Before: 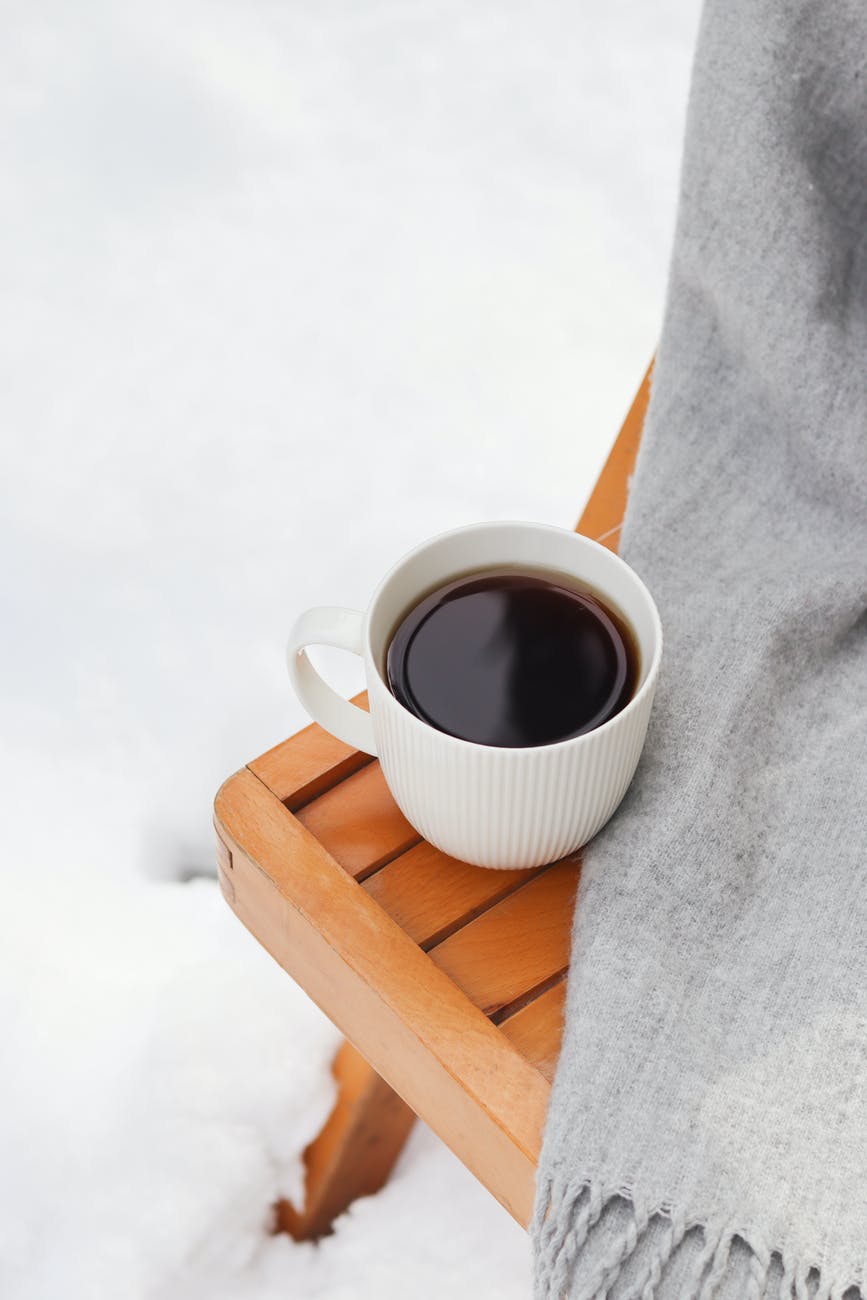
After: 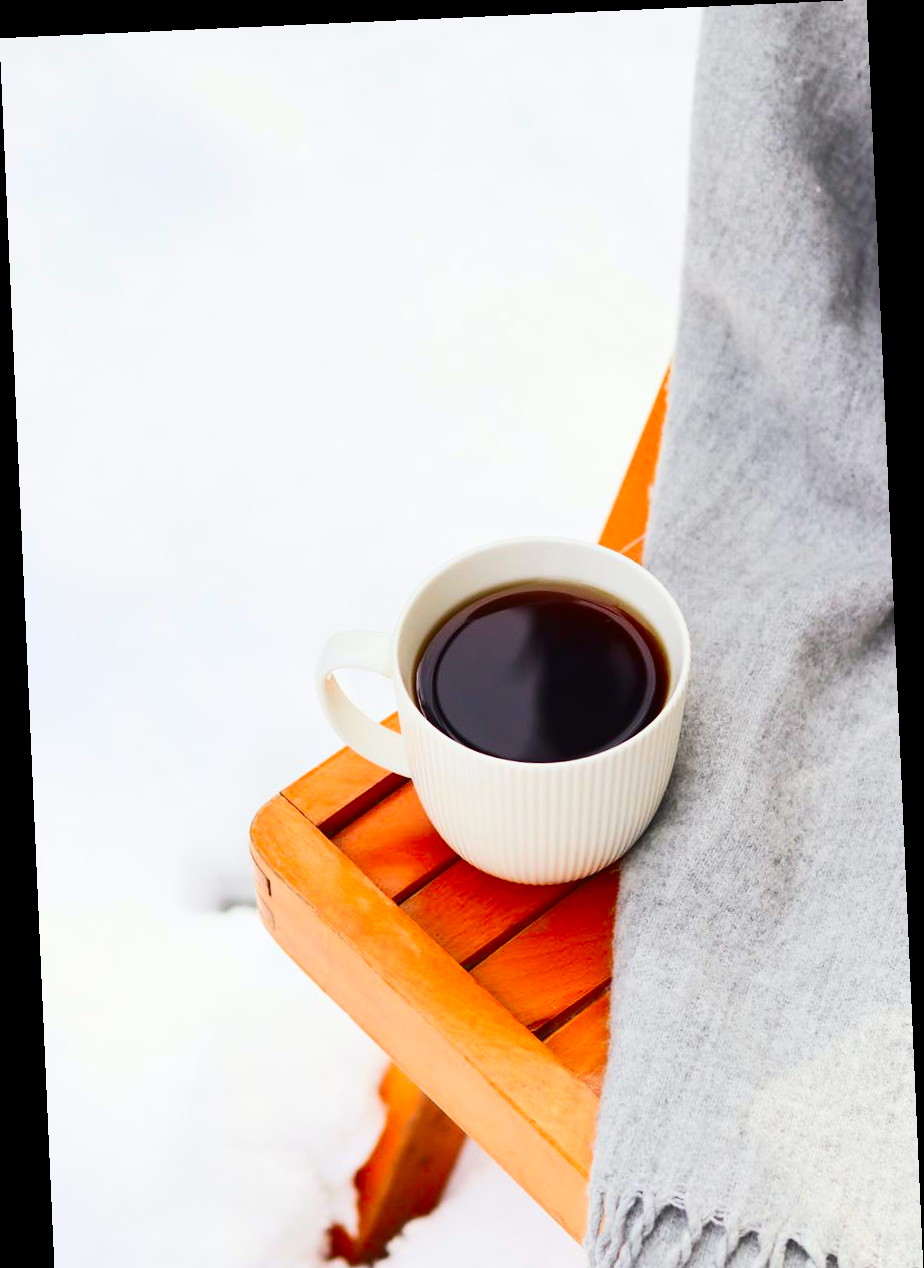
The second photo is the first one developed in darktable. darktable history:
crop and rotate: top 0%, bottom 5.097%
rotate and perspective: rotation -2.56°, automatic cropping off
contrast brightness saturation: contrast 0.26, brightness 0.02, saturation 0.87
